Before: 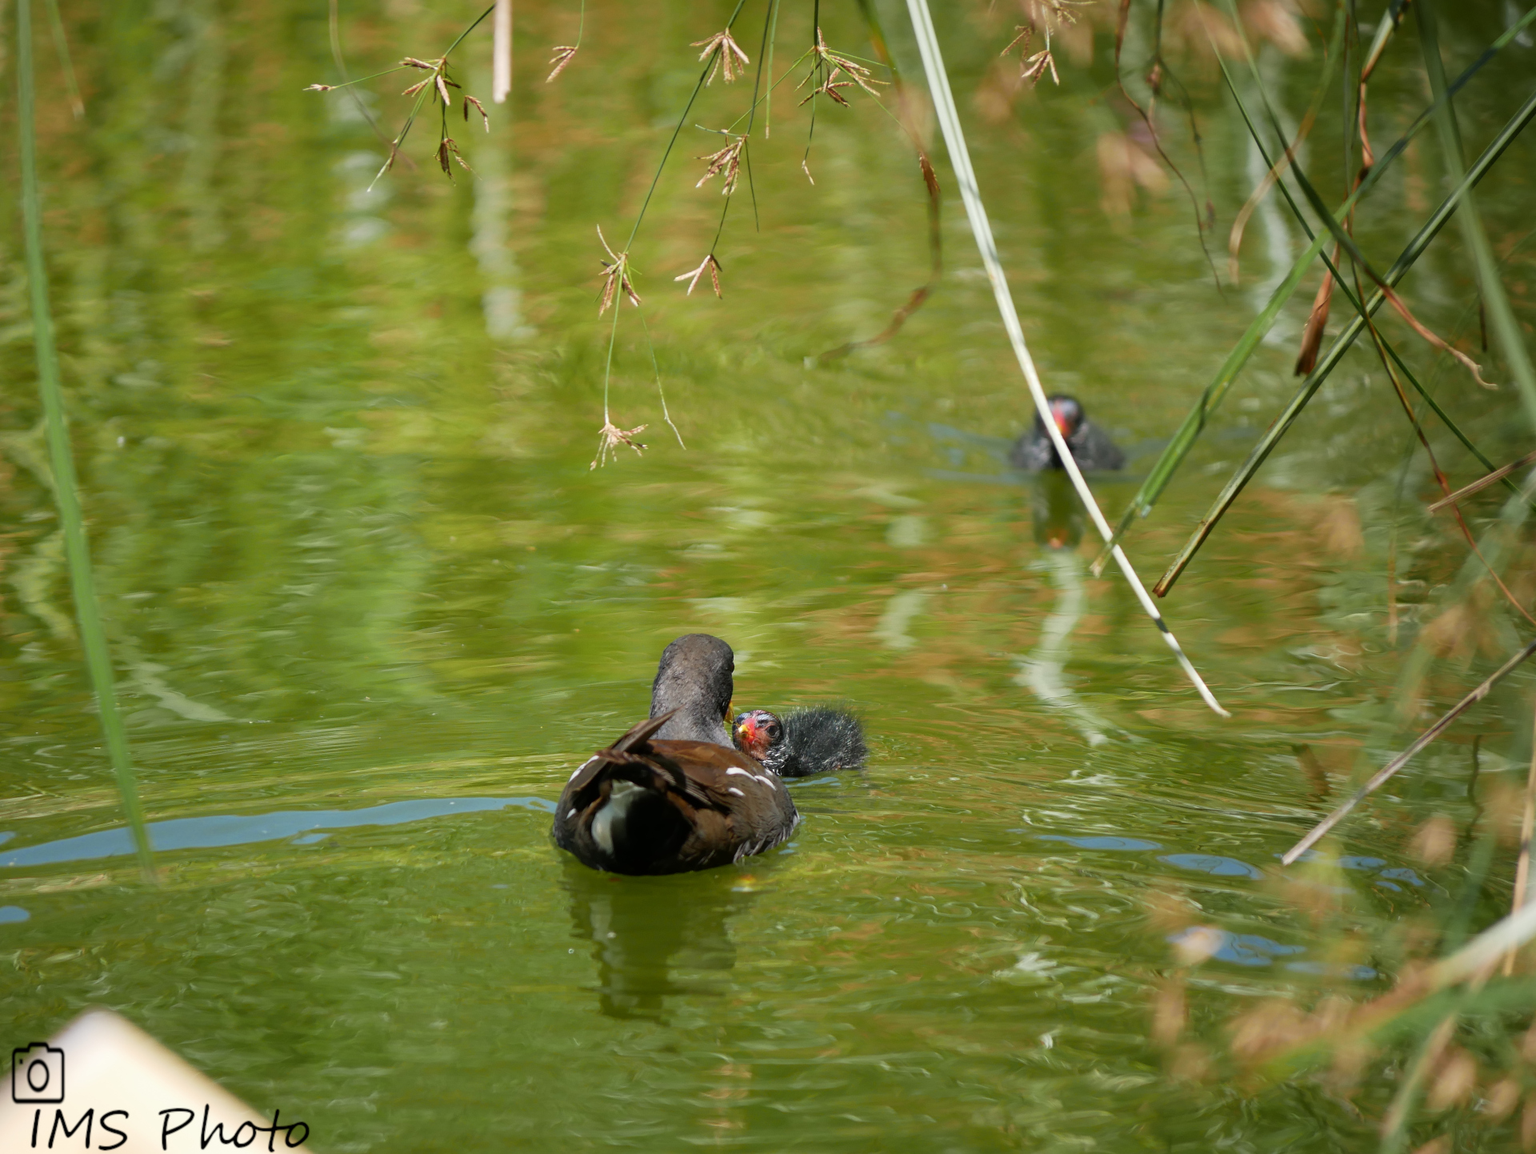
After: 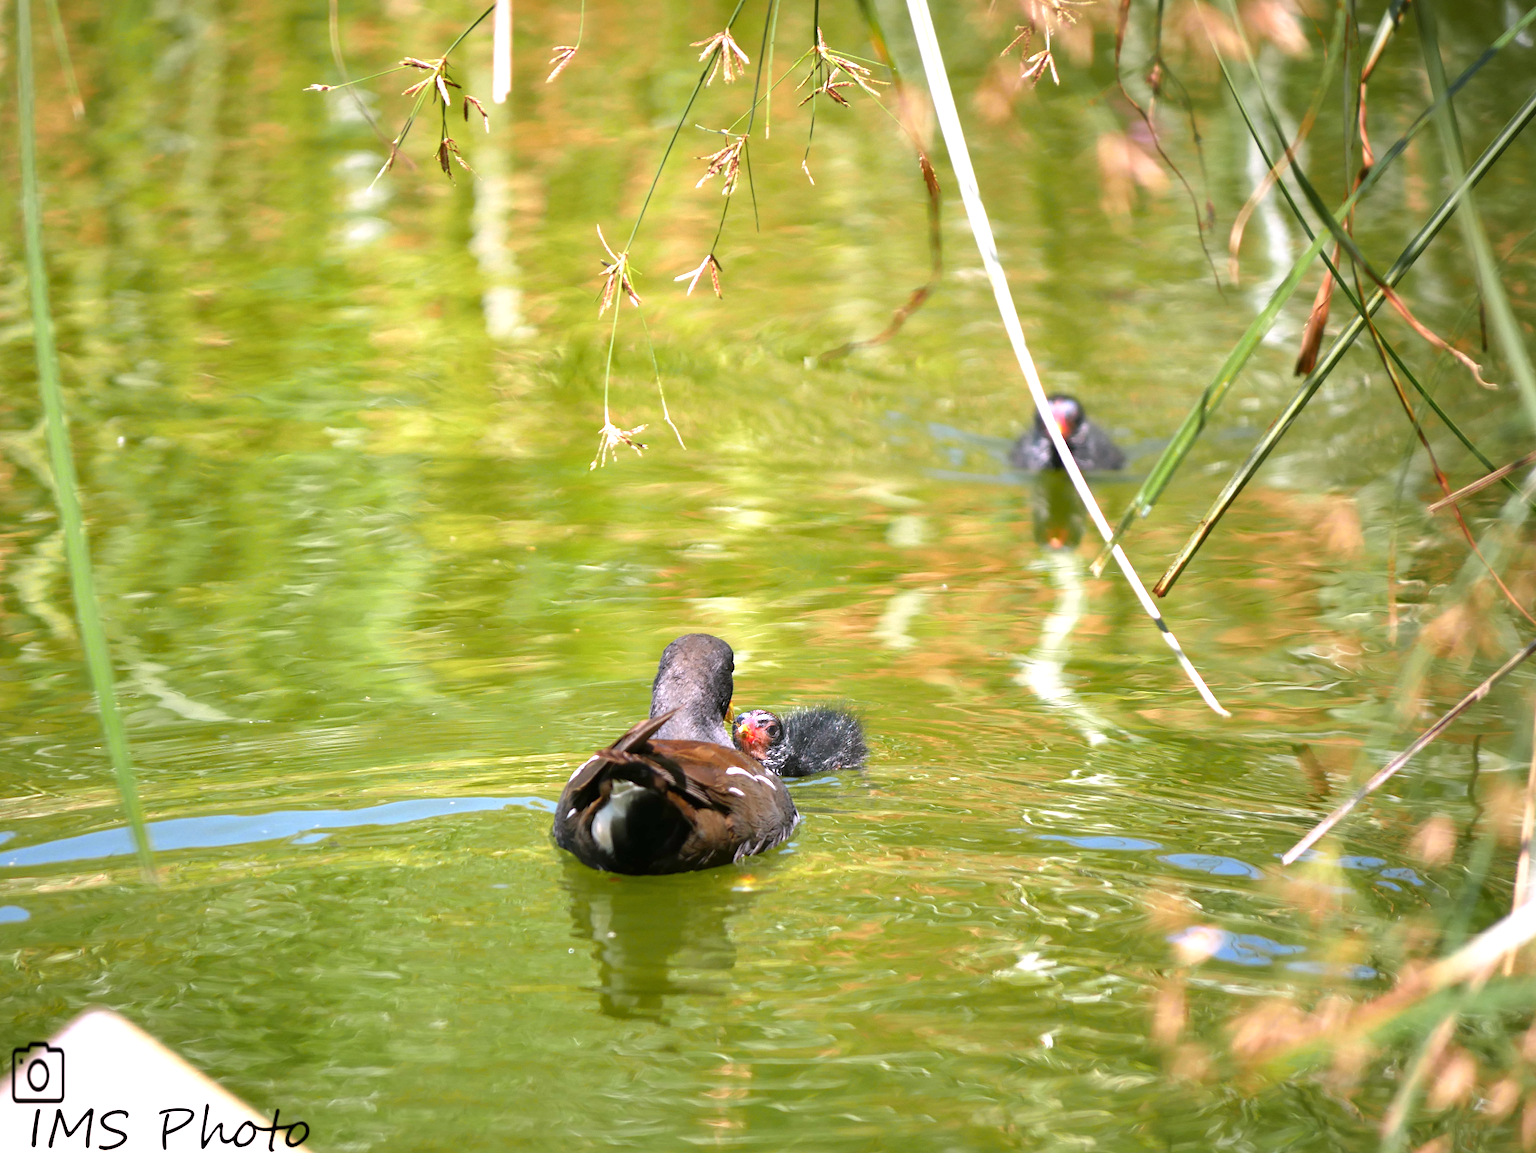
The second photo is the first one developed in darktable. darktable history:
white balance: red 1.066, blue 1.119
exposure: black level correction 0, exposure 1.1 EV, compensate exposure bias true, compensate highlight preservation false
shadows and highlights: shadows 37.27, highlights -28.18, soften with gaussian
